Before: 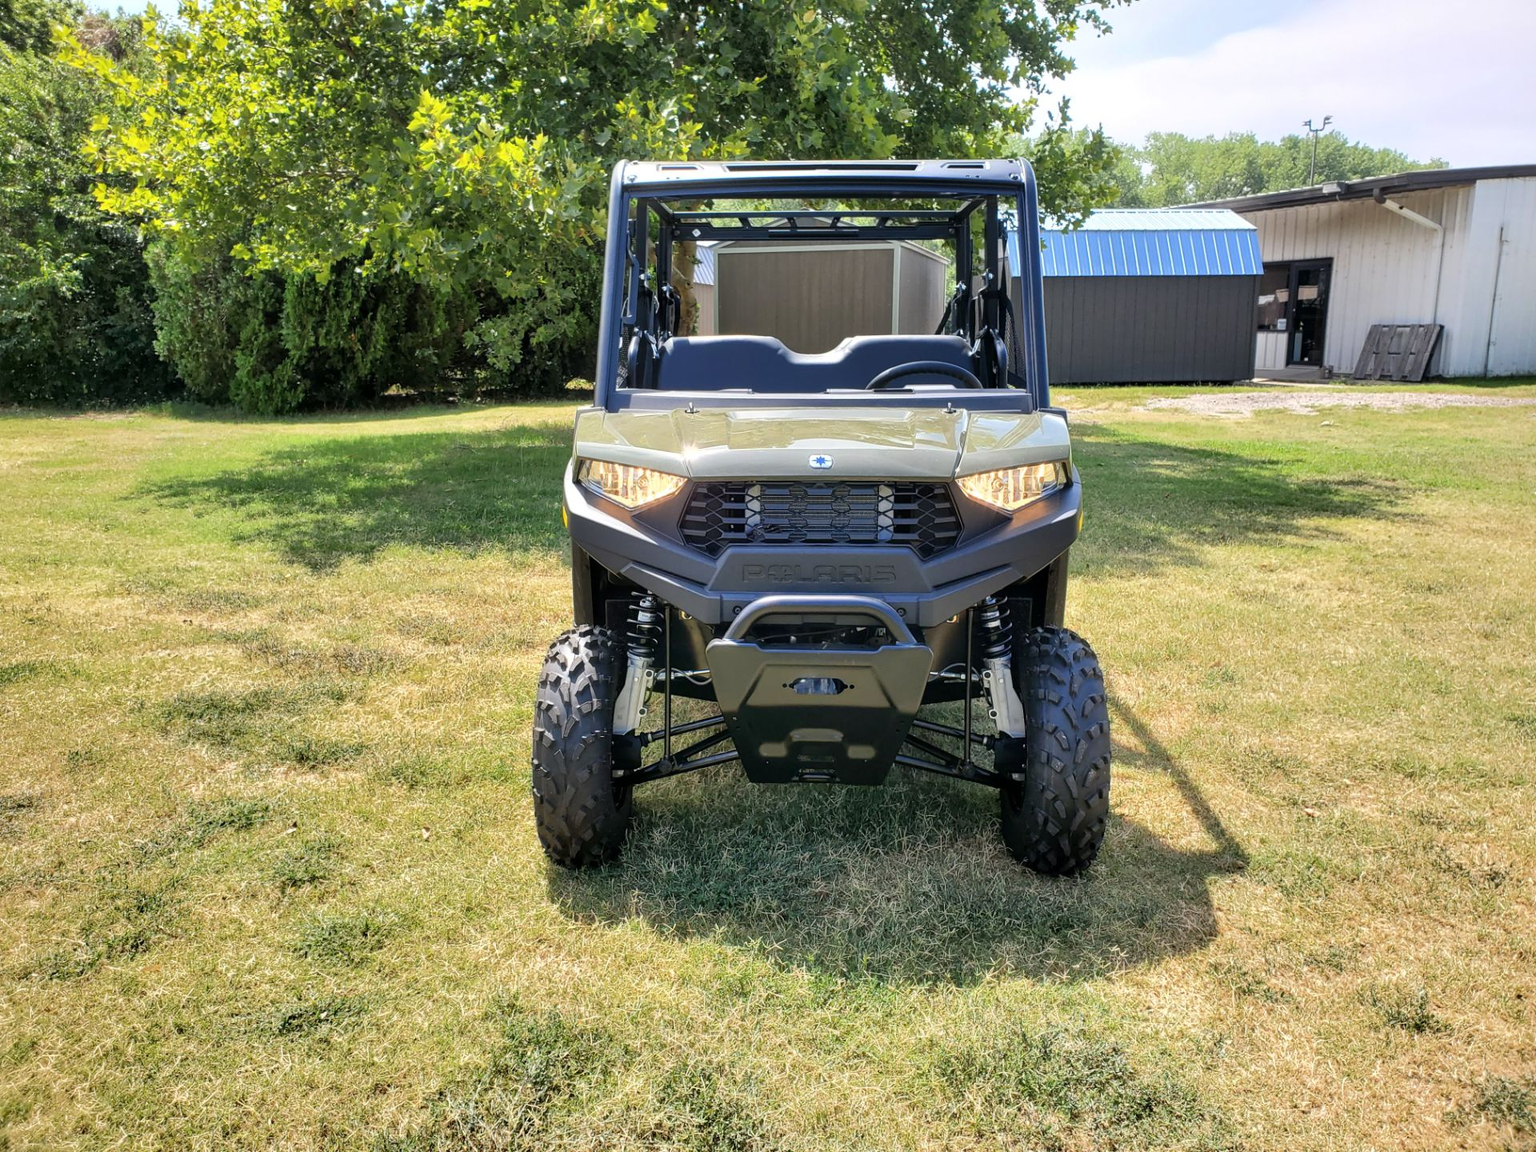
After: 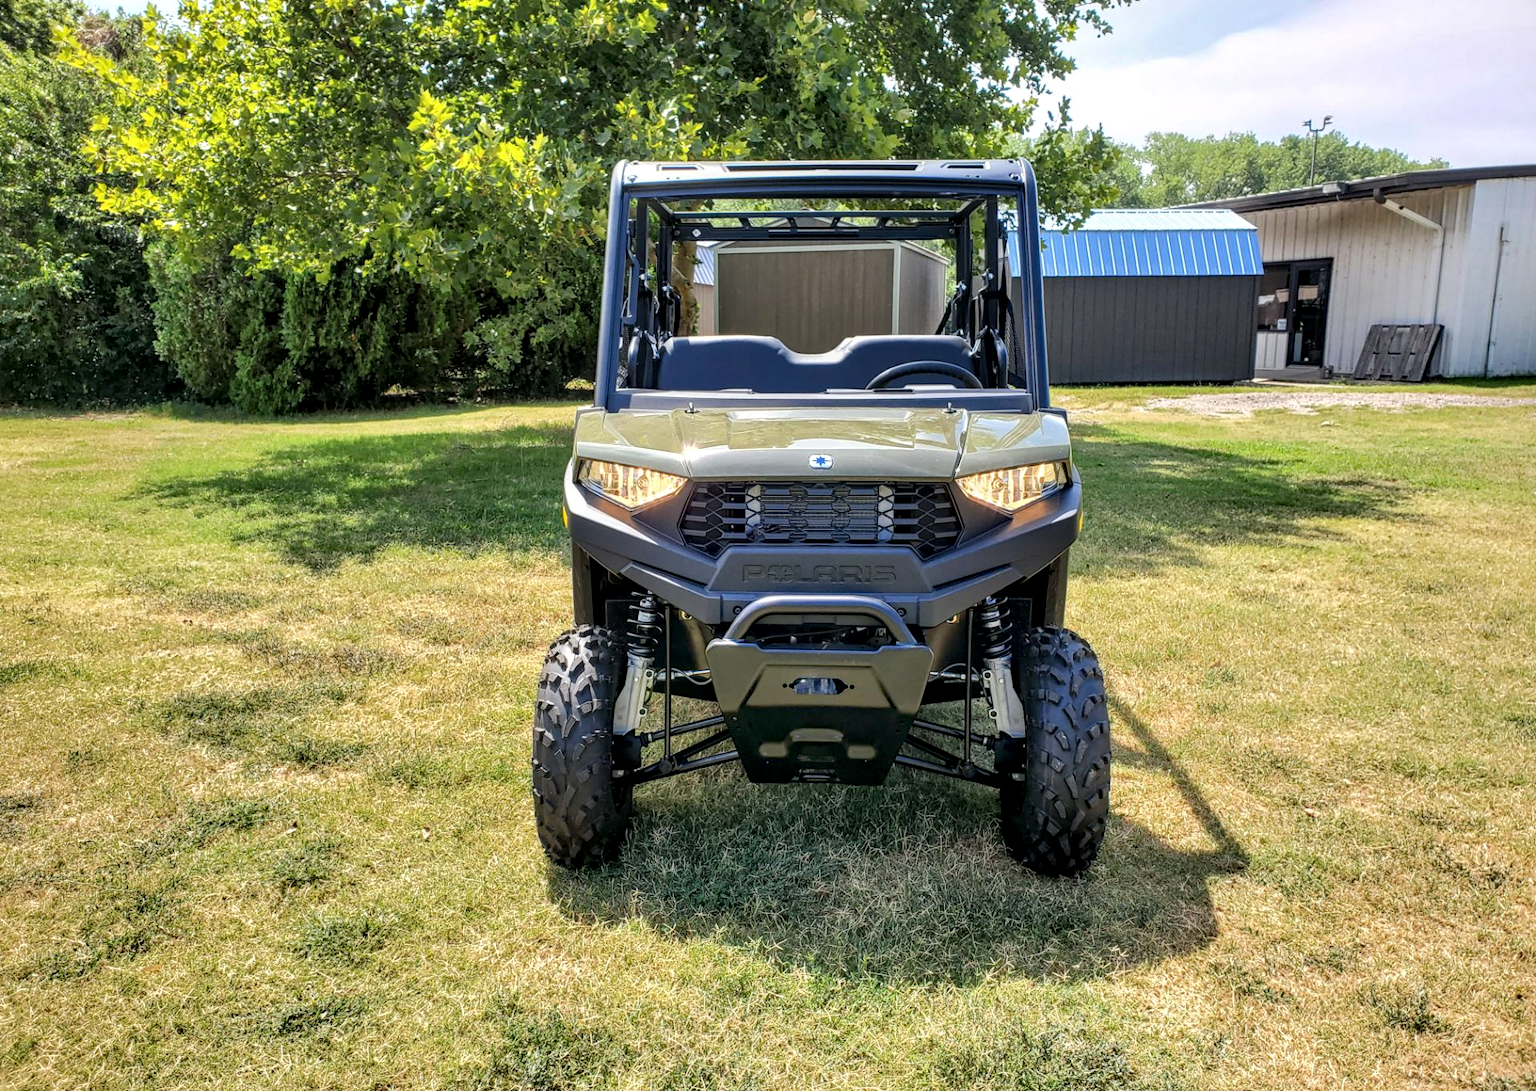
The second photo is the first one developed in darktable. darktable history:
local contrast: detail 130%
crop and rotate: top 0.006%, bottom 5.252%
haze removal: compatibility mode true, adaptive false
